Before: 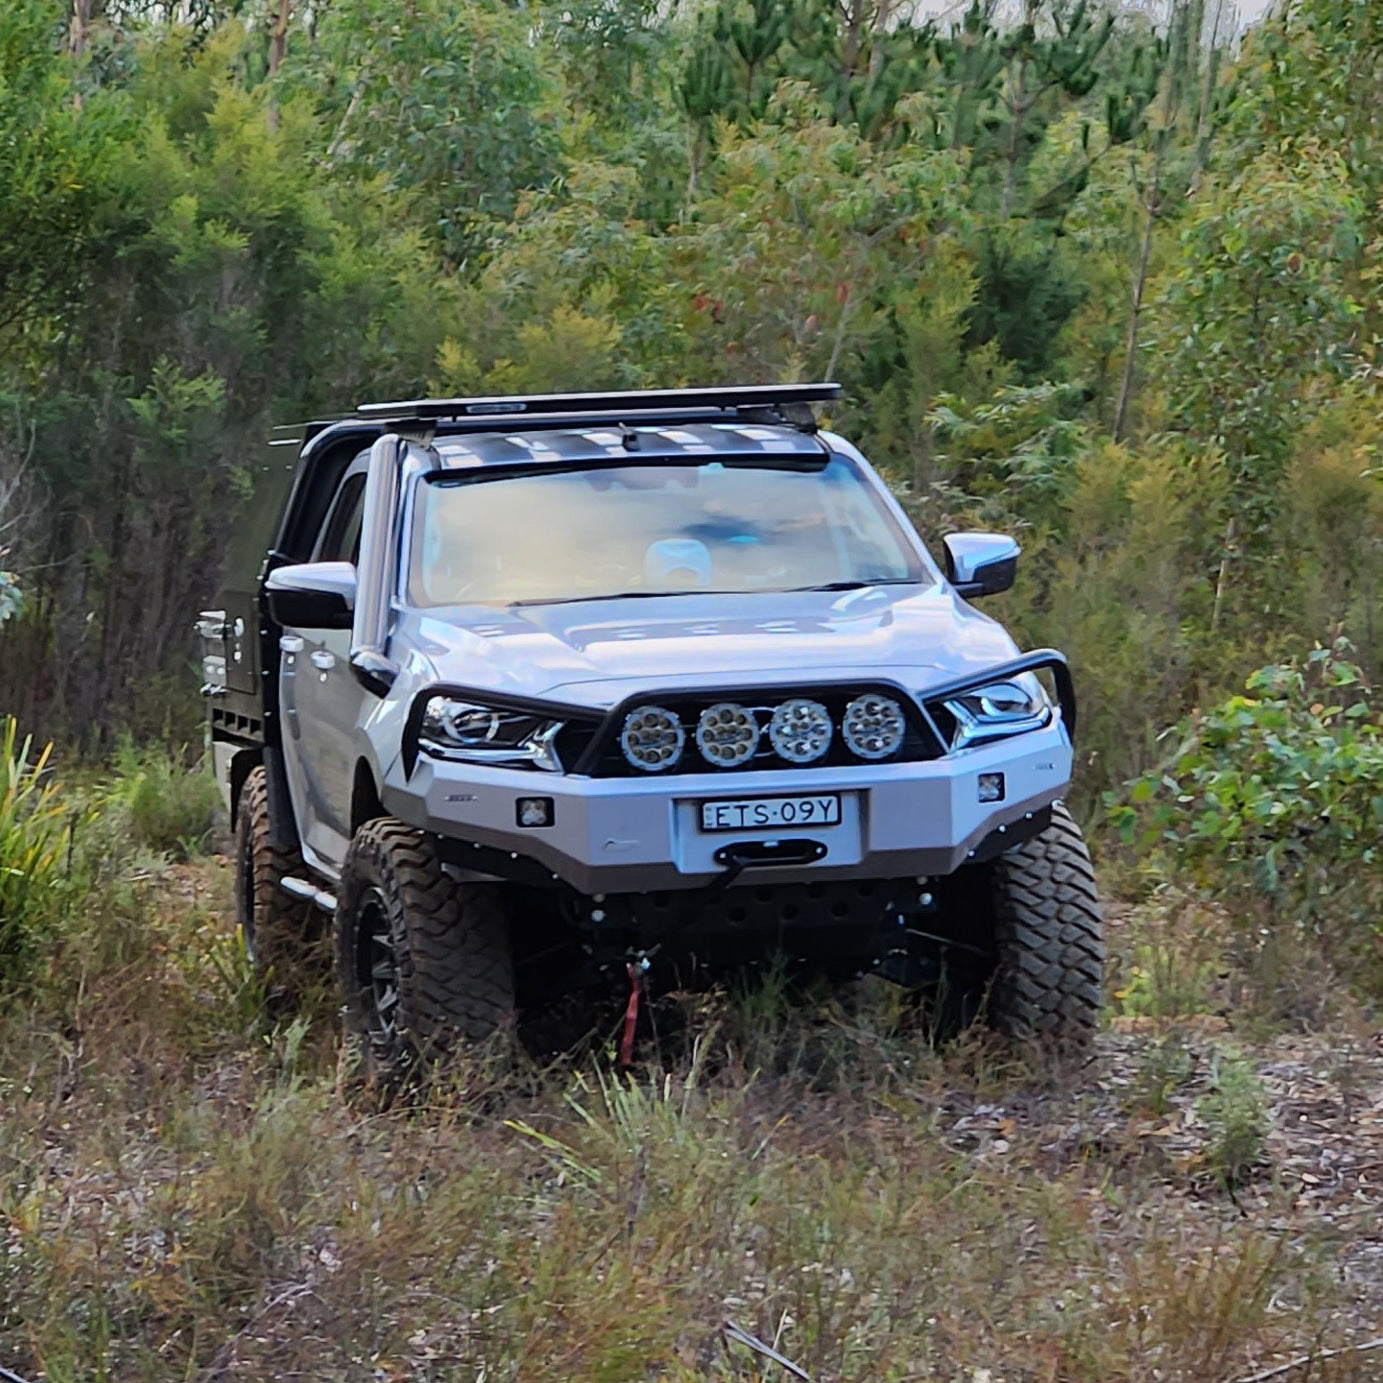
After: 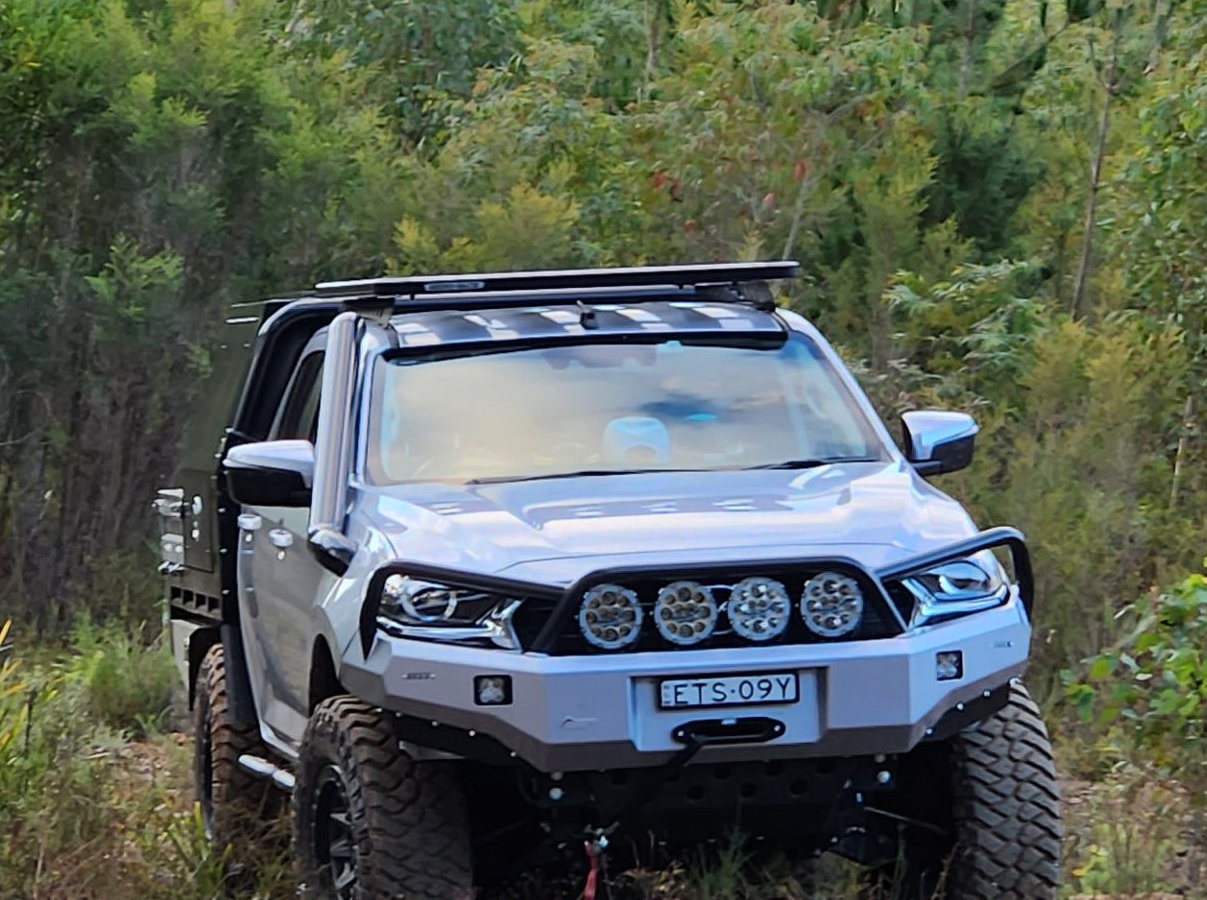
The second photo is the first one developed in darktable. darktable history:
crop: left 3.083%, top 8.859%, right 9.627%, bottom 26%
tone equalizer: mask exposure compensation -0.502 EV
